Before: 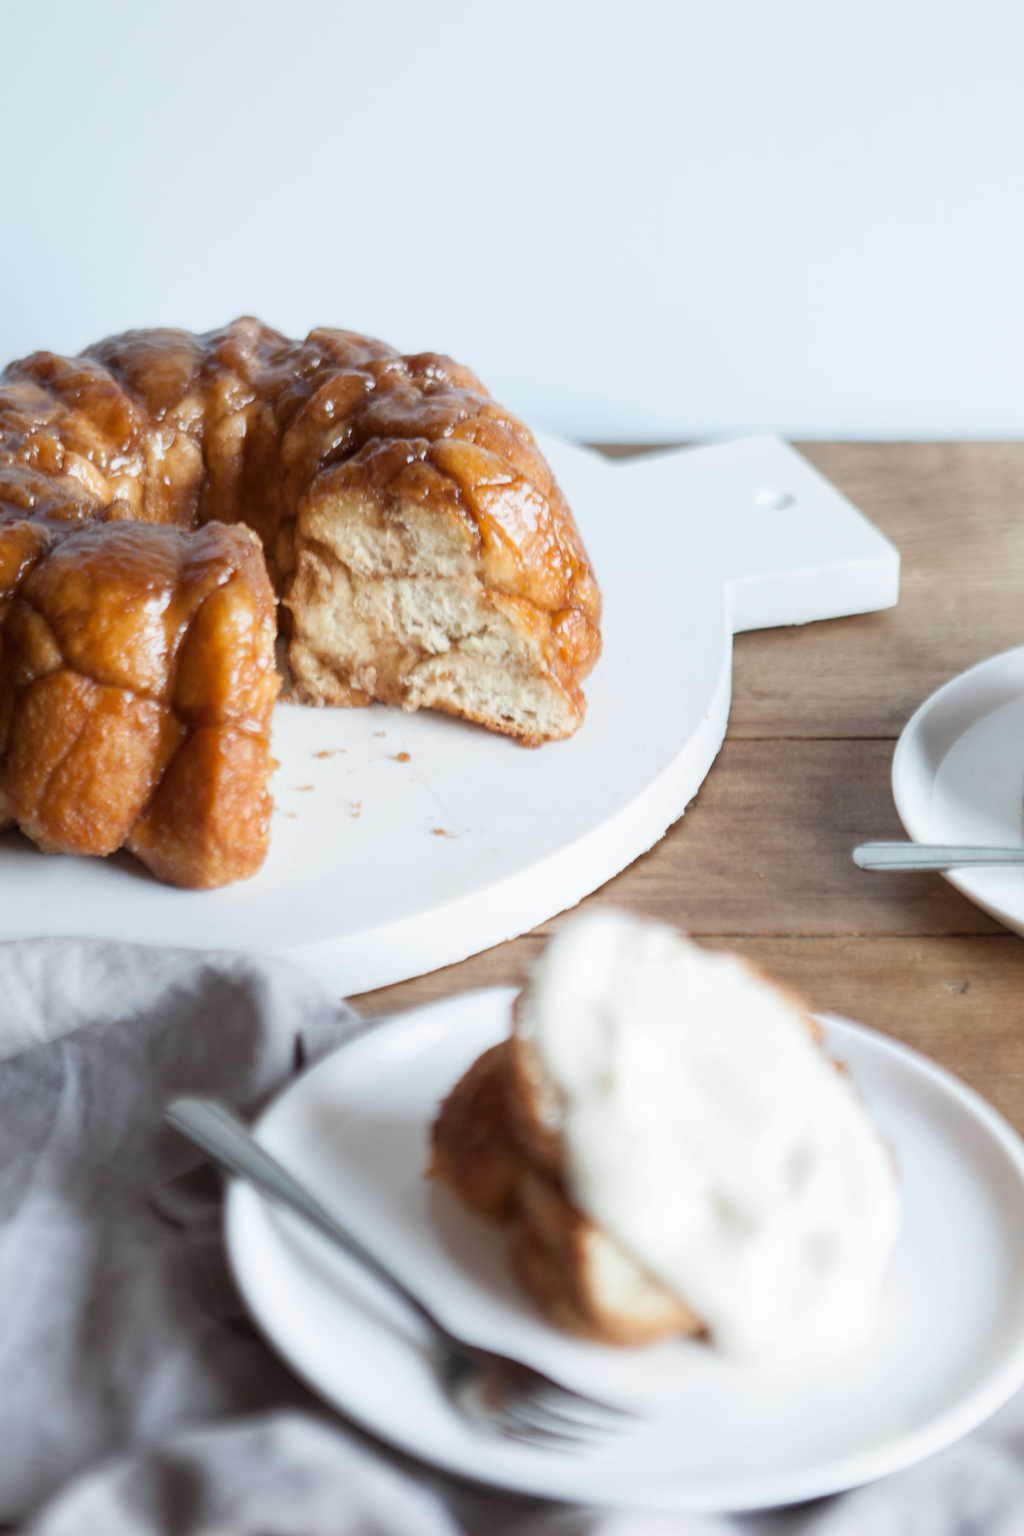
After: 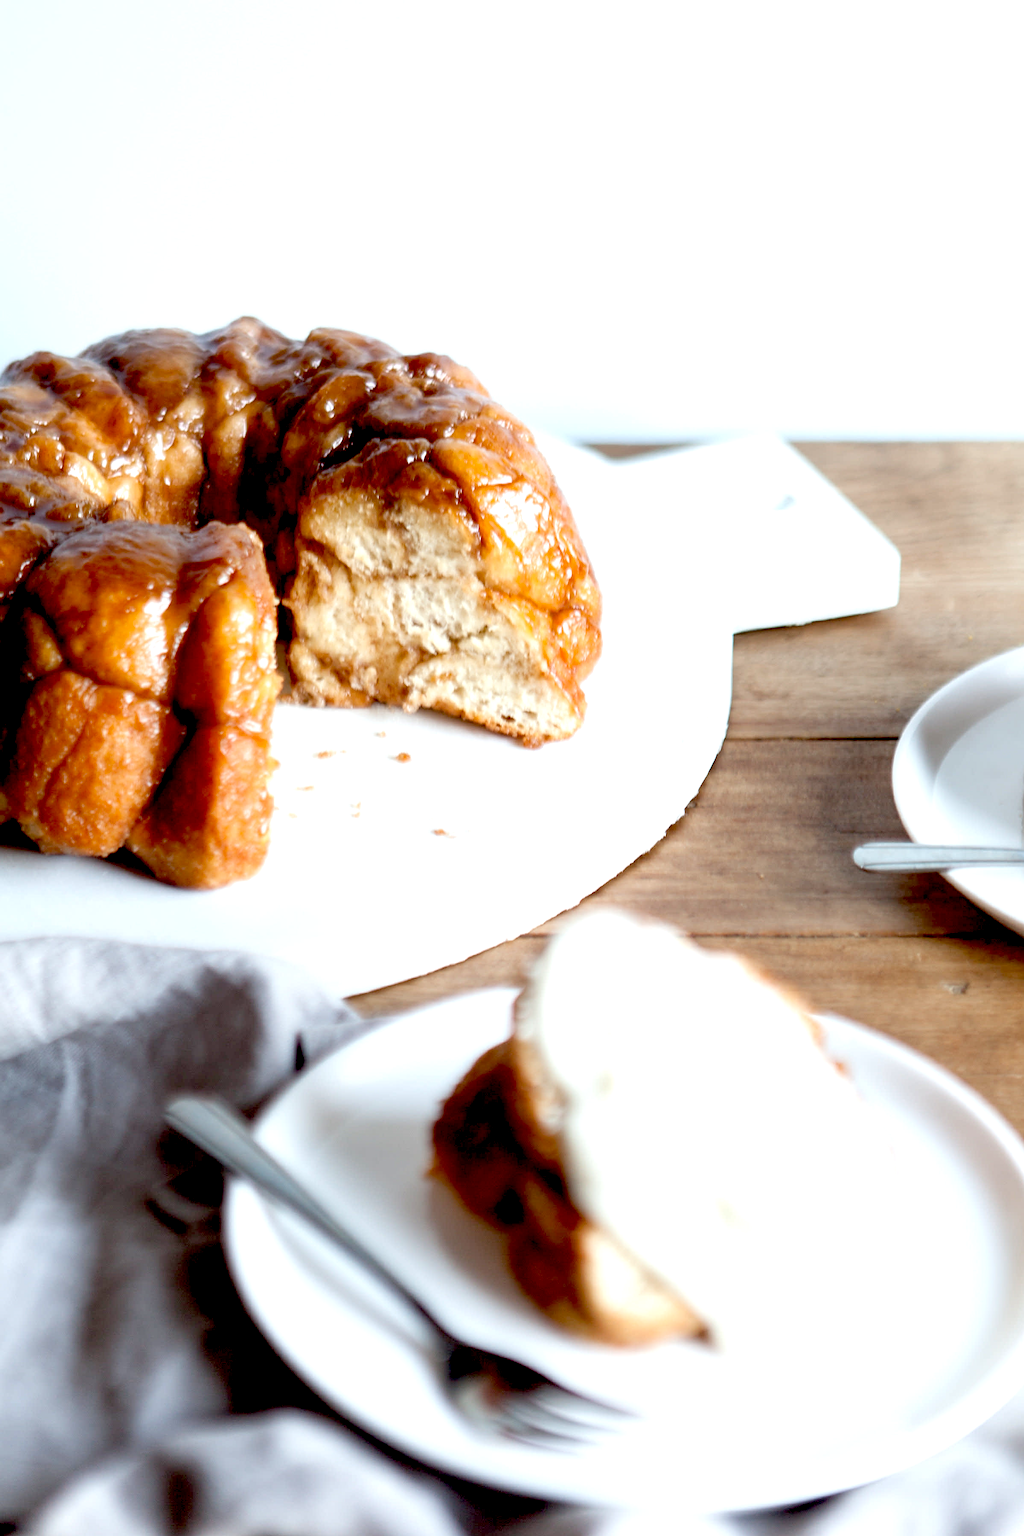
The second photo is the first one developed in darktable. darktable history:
sharpen: on, module defaults
exposure: black level correction 0.04, exposure 0.5 EV, compensate highlight preservation false
